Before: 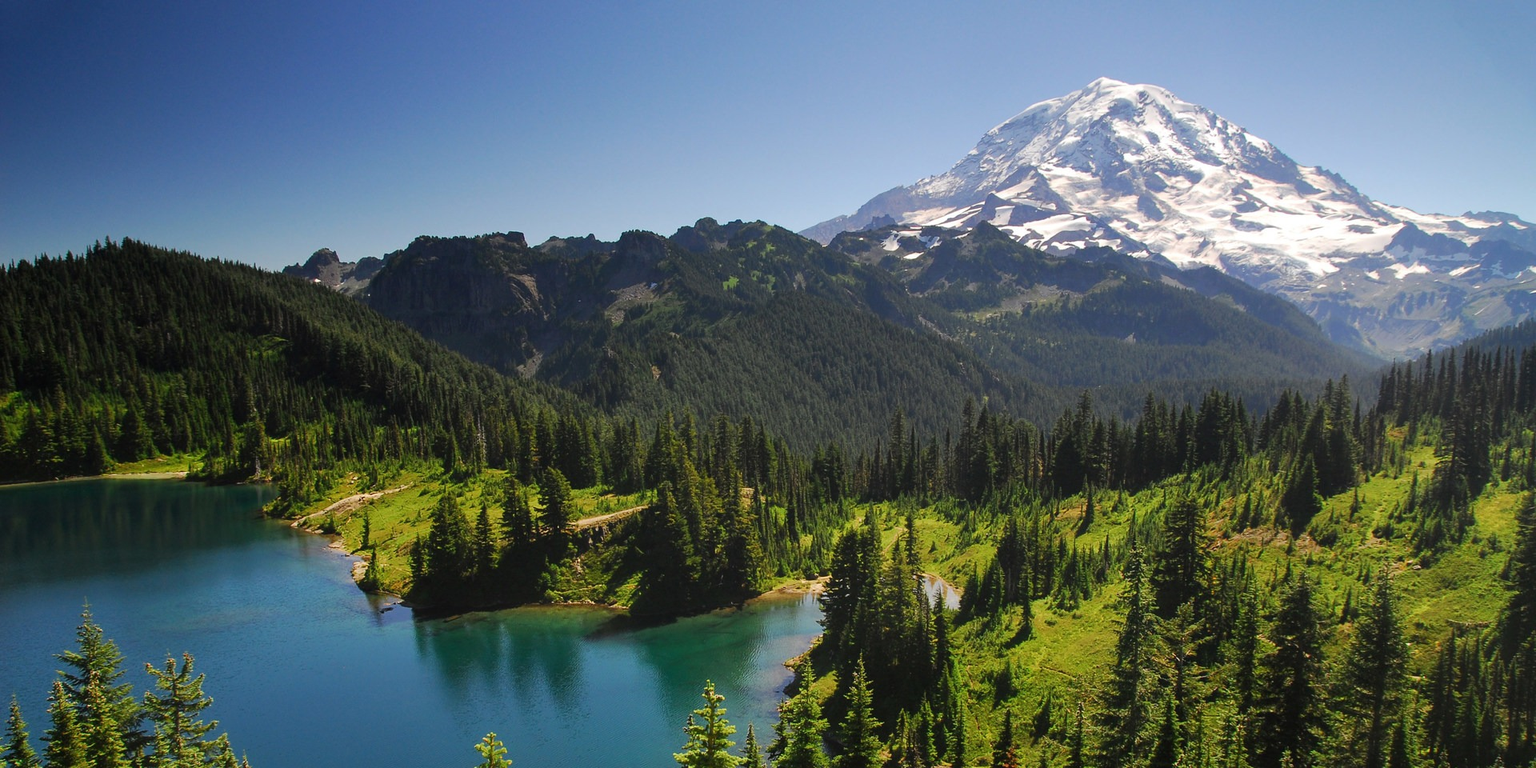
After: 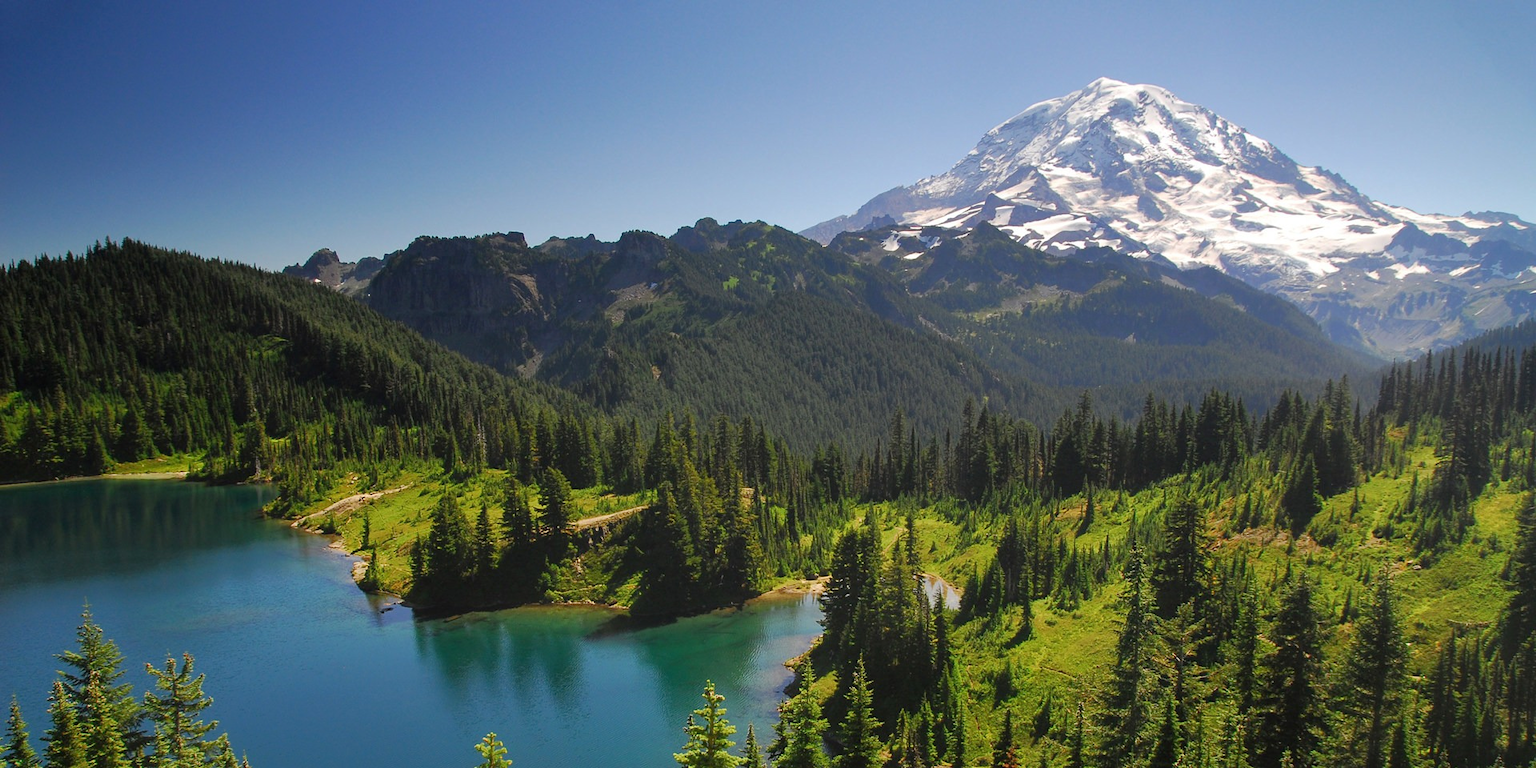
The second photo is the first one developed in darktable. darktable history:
rgb curve: curves: ch0 [(0, 0) (0.053, 0.068) (0.122, 0.128) (1, 1)]
